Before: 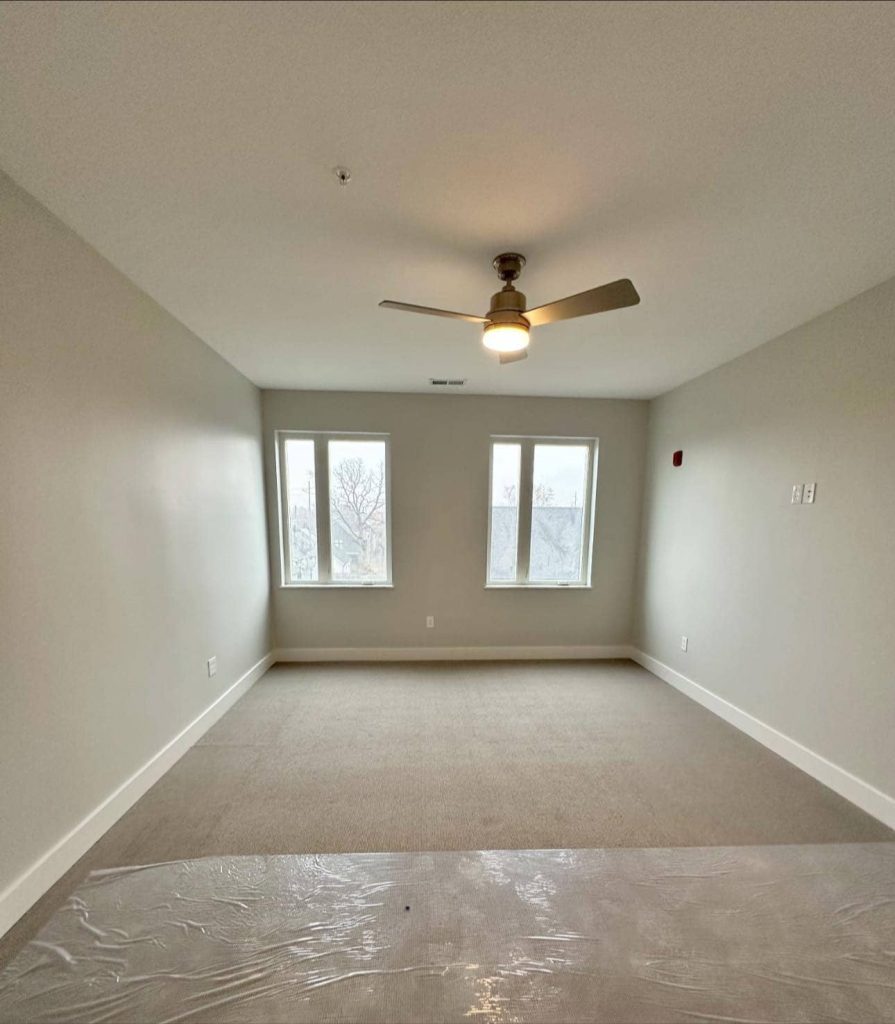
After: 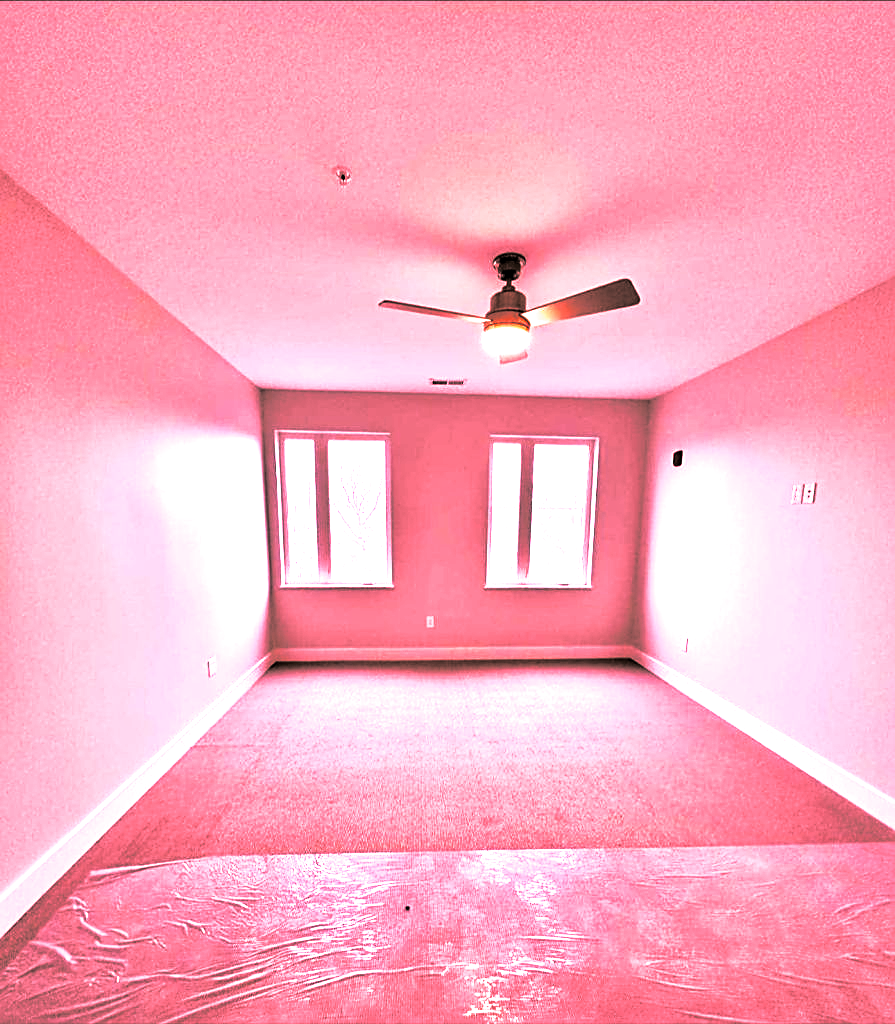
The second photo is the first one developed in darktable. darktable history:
local contrast: mode bilateral grid, contrast 30, coarseness 25, midtone range 0.2
white balance: red 2.044, blue 1.41
color contrast: green-magenta contrast 0.96
contrast brightness saturation: contrast 0.1, brightness 0.02, saturation 0.02
shadows and highlights: shadows -10, white point adjustment 1.5, highlights 10
split-toning: shadows › hue 36°, shadows › saturation 0.05, highlights › hue 10.8°, highlights › saturation 0.15, compress 40%
velvia: strength 6%
color correction: highlights a* 3.12, highlights b* -1.55, shadows a* -0.101, shadows b* 2.52, saturation 0.98
vibrance: vibrance 22%
color zones: curves: ch2 [(0, 0.5) (0.143, 0.5) (0.286, 0.489) (0.415, 0.421) (0.571, 0.5) (0.714, 0.5) (0.857, 0.5) (1, 0.5)]
exposure: black level correction 0.001, exposure 0.14 EV, compensate highlight preservation false
sharpen: amount 0.55
levels: levels [0.101, 0.578, 0.953]
haze removal: strength 0.12, distance 0.25, compatibility mode true, adaptive false
